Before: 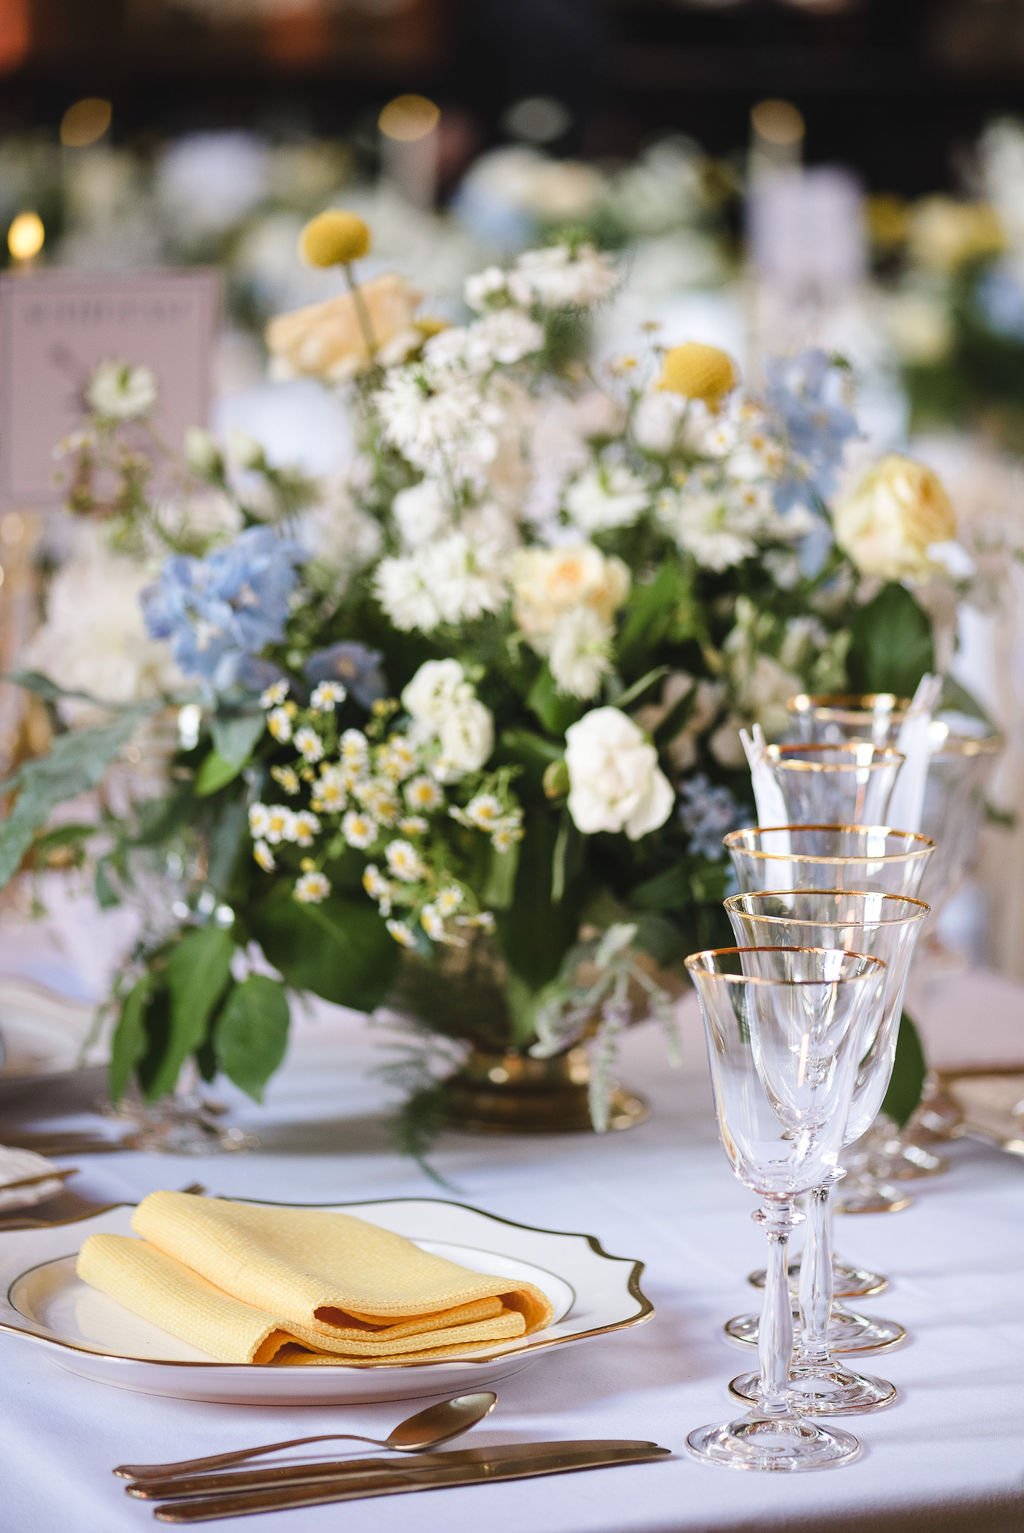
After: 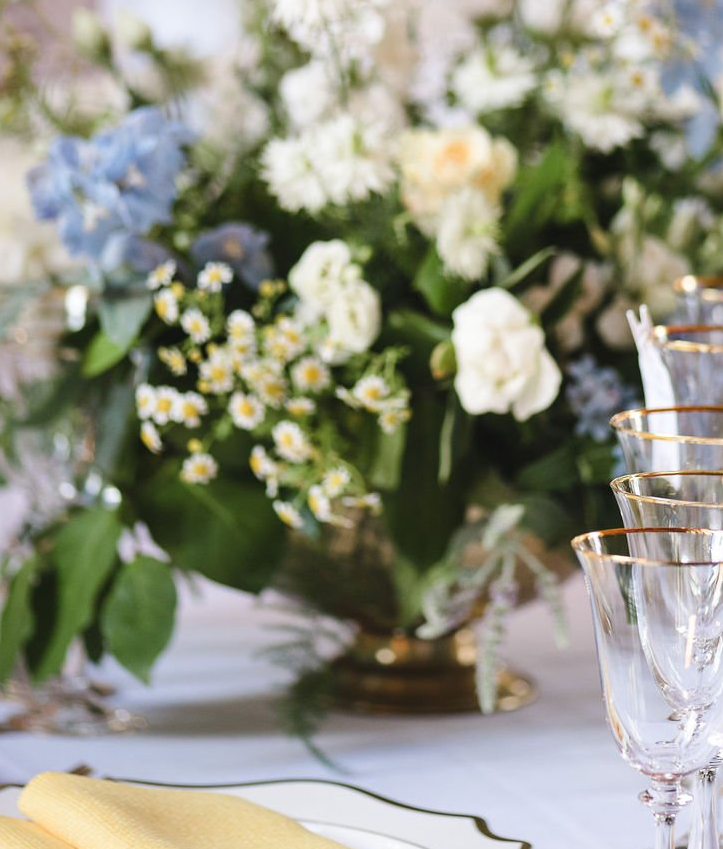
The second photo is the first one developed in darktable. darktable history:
crop: left 11.128%, top 27.364%, right 18.261%, bottom 17.247%
